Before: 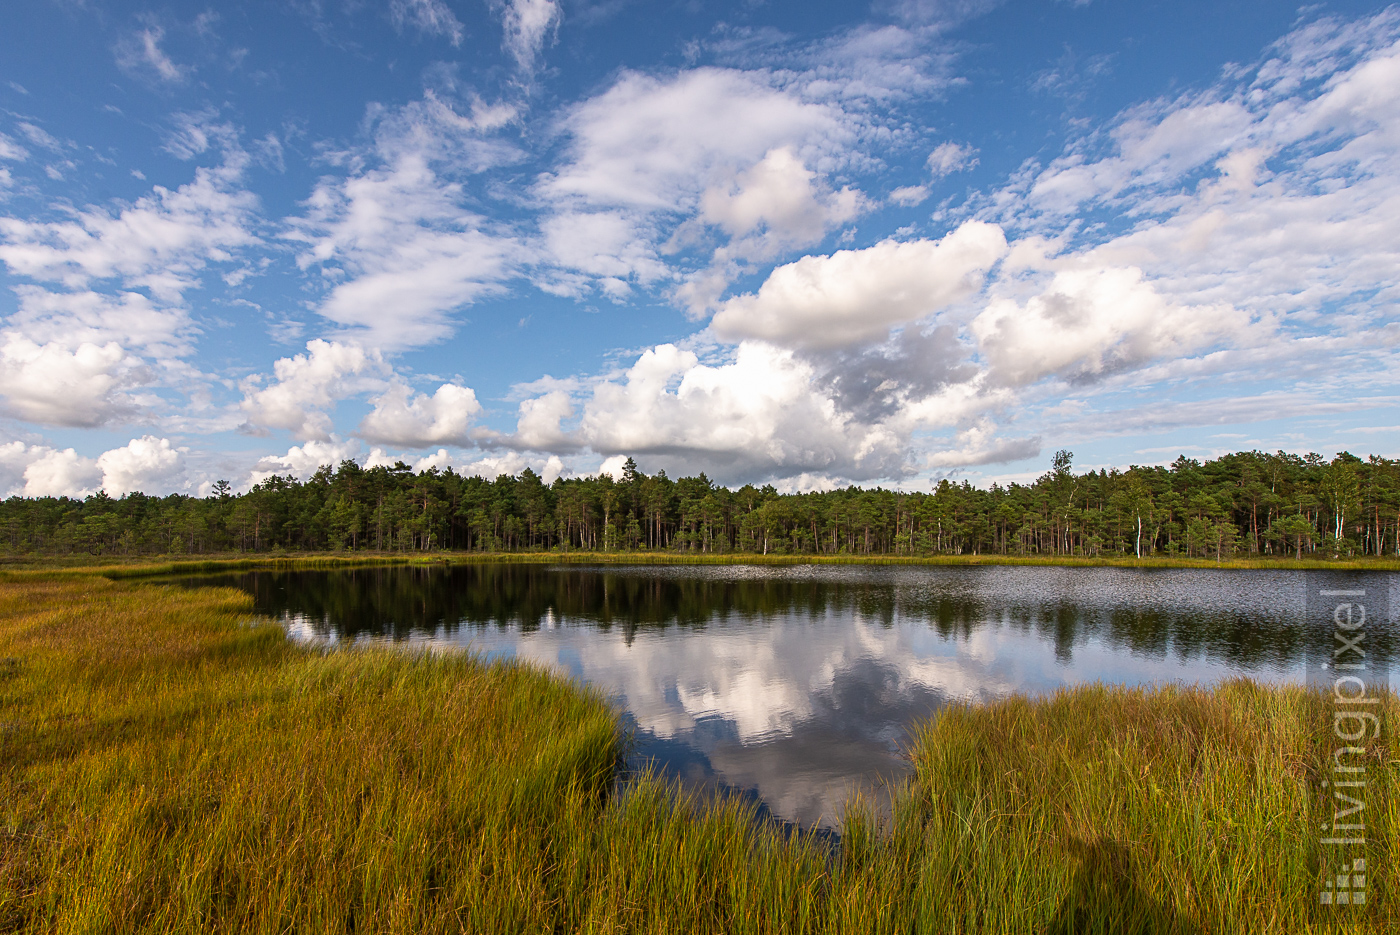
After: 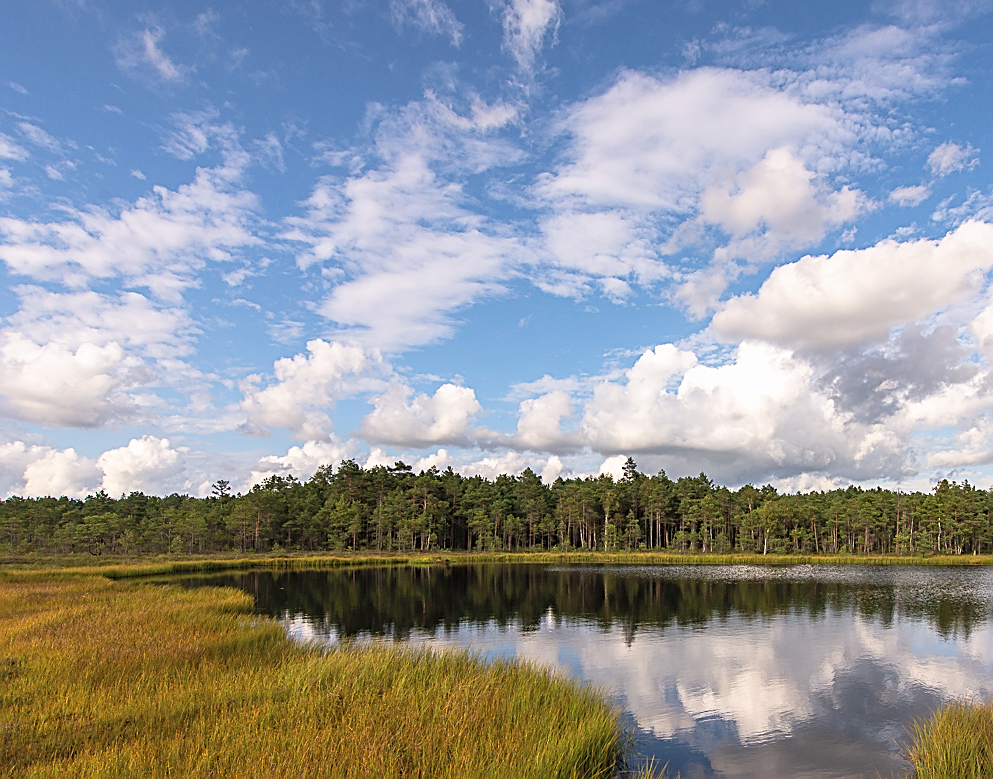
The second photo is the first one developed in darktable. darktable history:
crop: right 29.034%, bottom 16.603%
sharpen: on, module defaults
contrast brightness saturation: brightness 0.129
